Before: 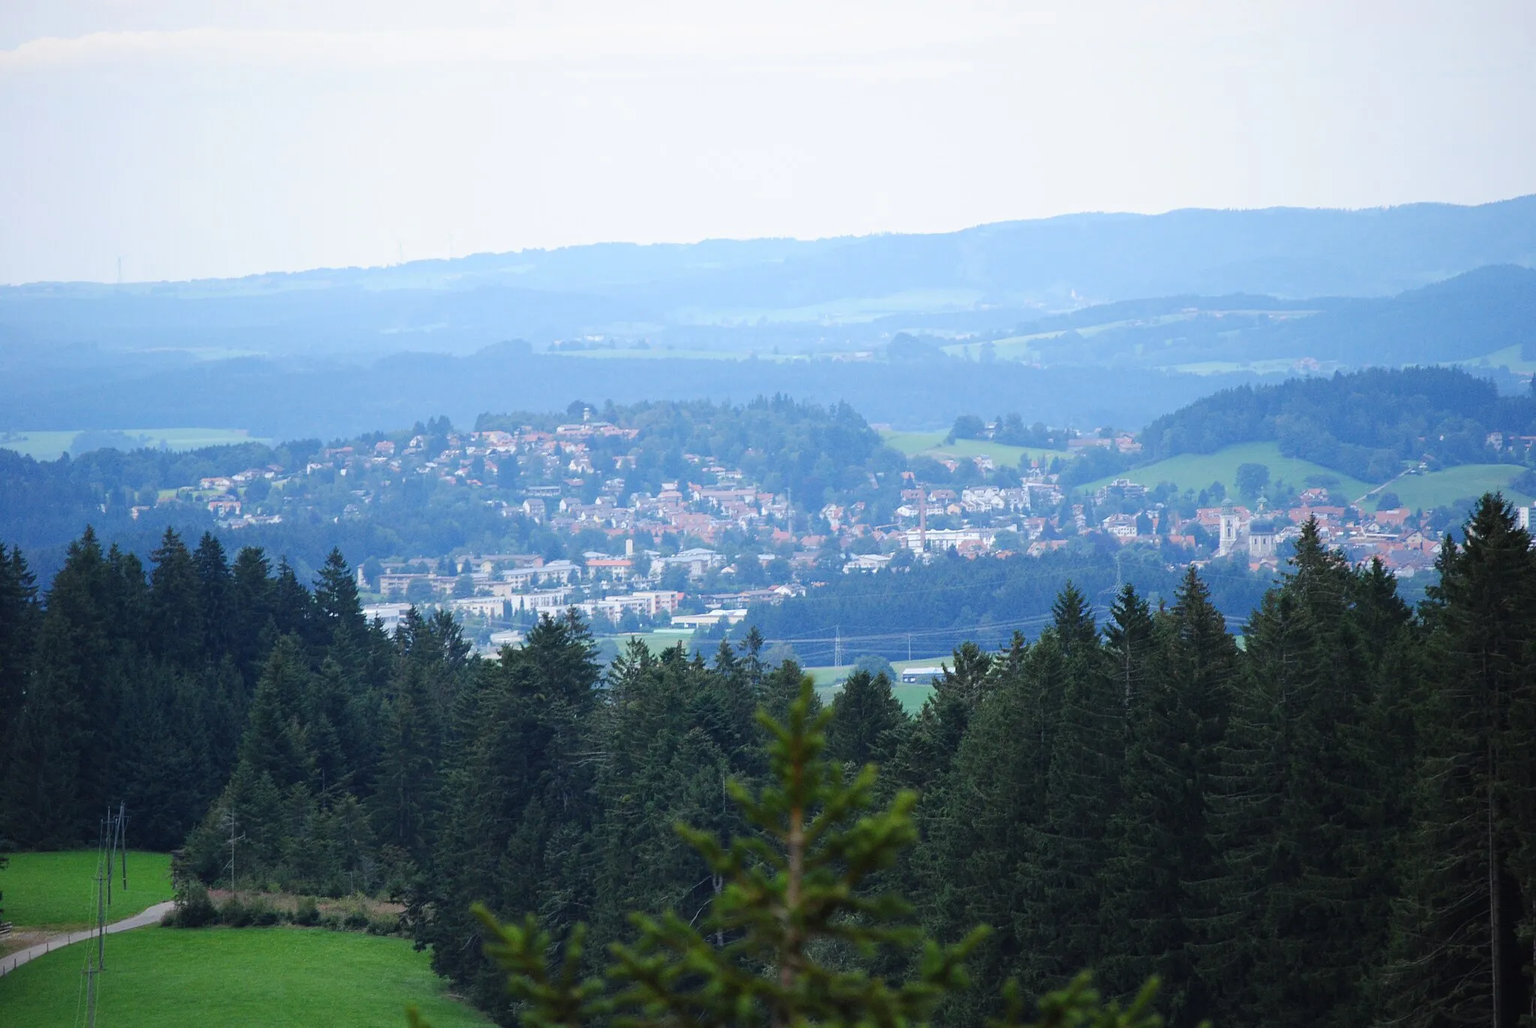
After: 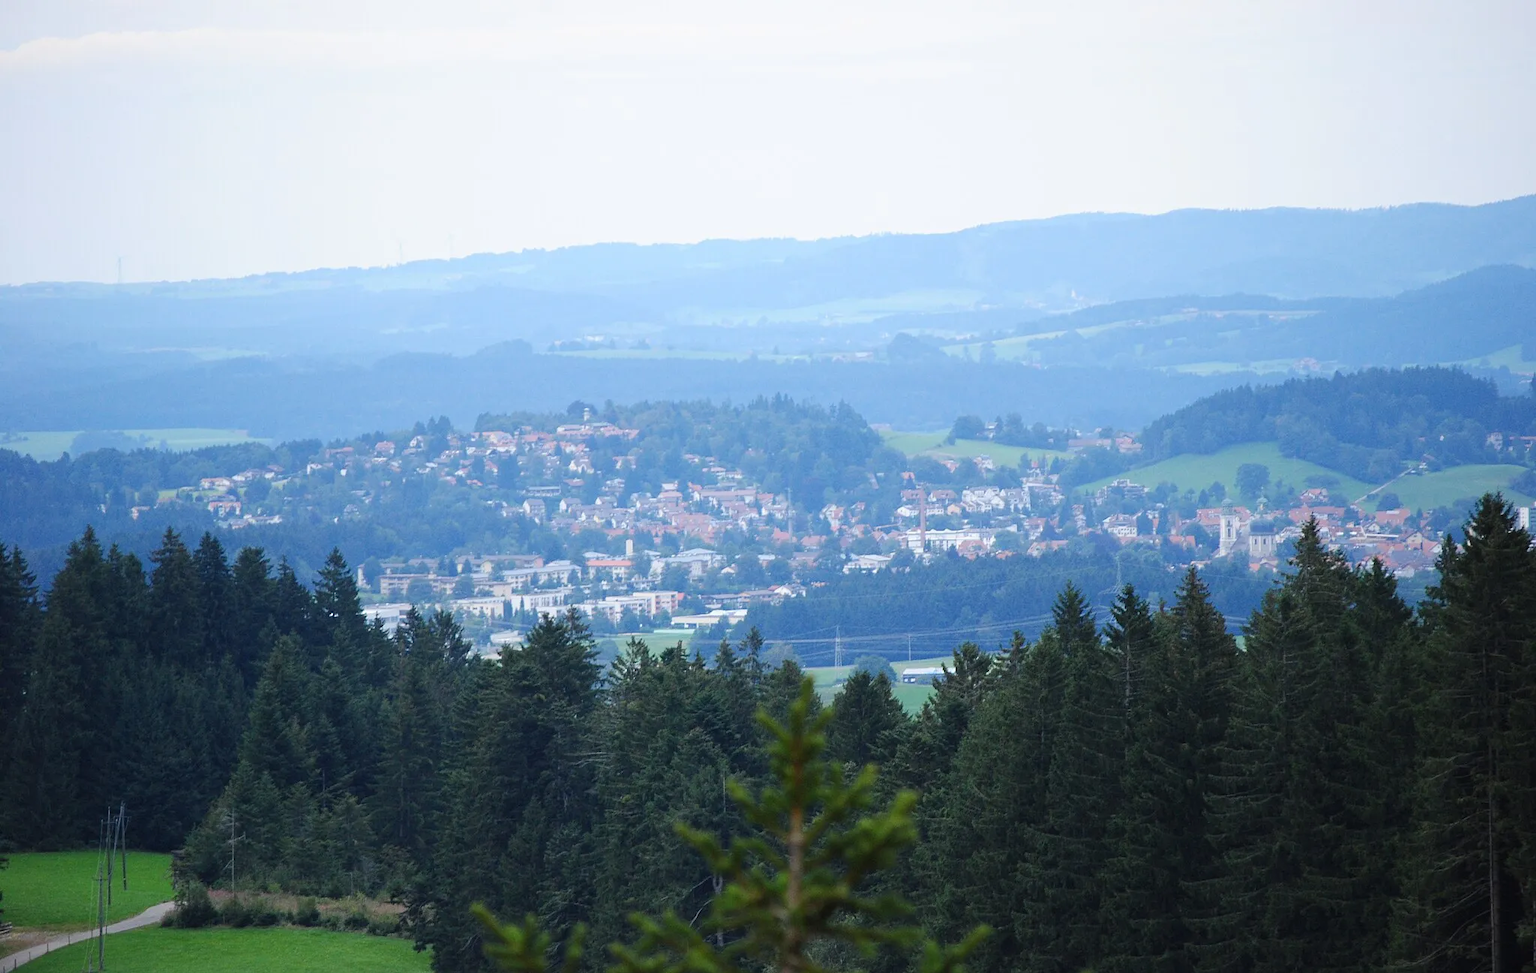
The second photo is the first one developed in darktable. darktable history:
sharpen: radius 5.282, amount 0.317, threshold 26.046
crop and rotate: top 0.013%, bottom 5.291%
